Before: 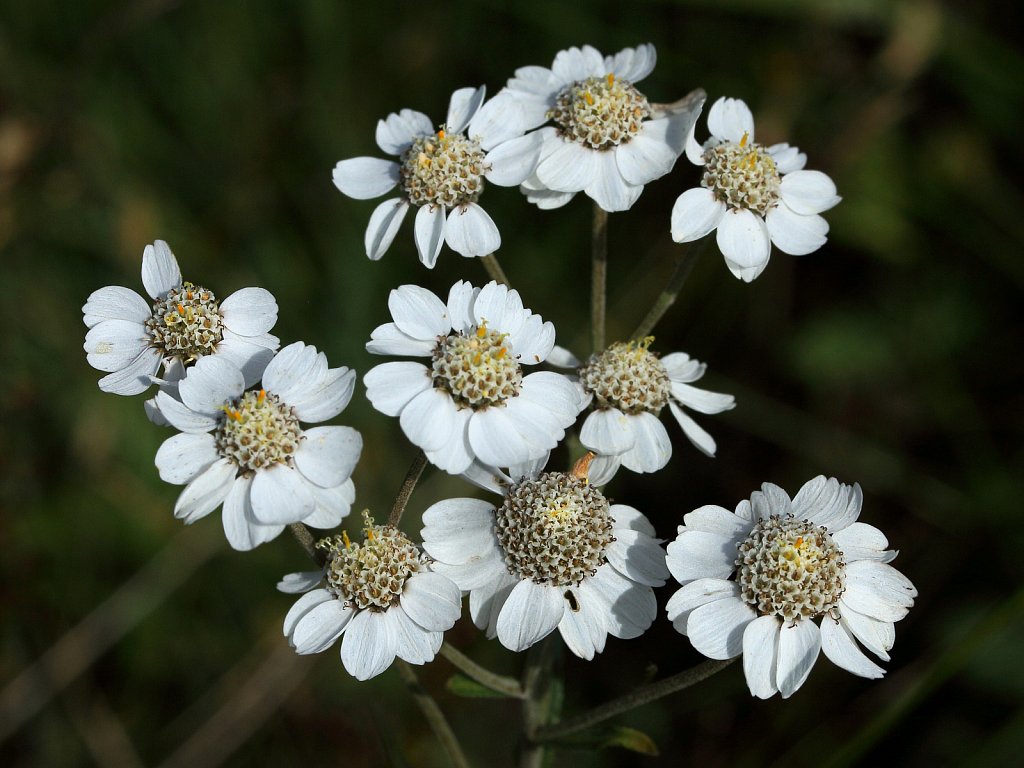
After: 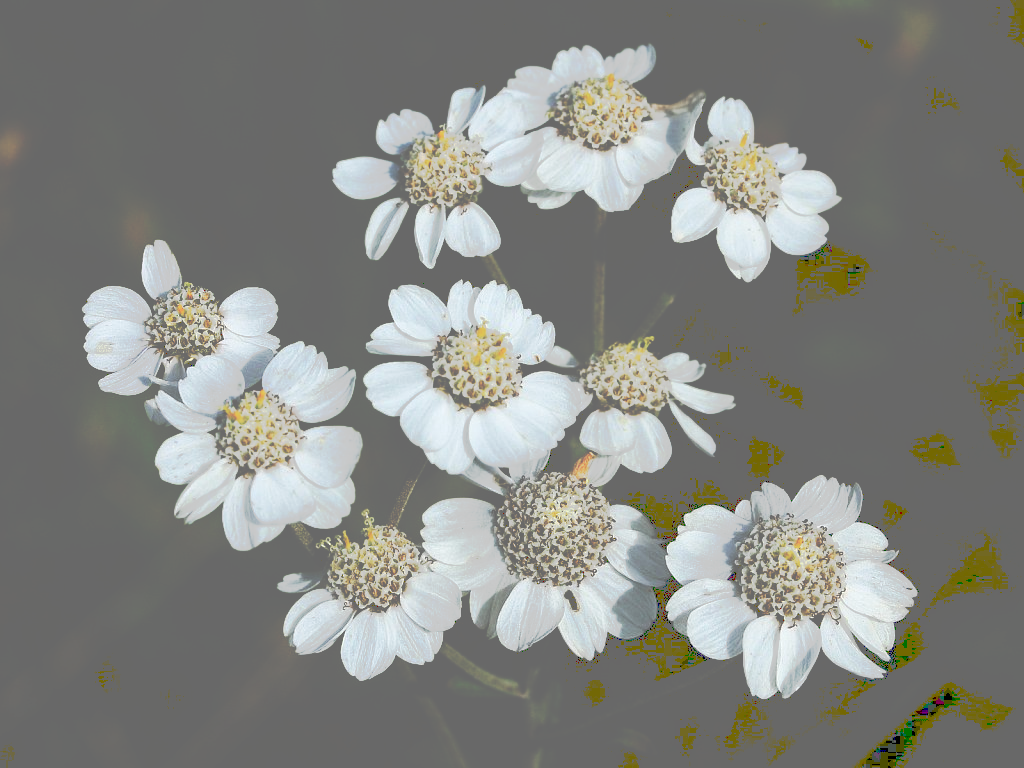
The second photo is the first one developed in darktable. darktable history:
tone curve: curves: ch0 [(0, 0) (0.003, 0.437) (0.011, 0.438) (0.025, 0.441) (0.044, 0.441) (0.069, 0.441) (0.1, 0.444) (0.136, 0.447) (0.177, 0.452) (0.224, 0.457) (0.277, 0.466) (0.335, 0.485) (0.399, 0.514) (0.468, 0.558) (0.543, 0.616) (0.623, 0.686) (0.709, 0.76) (0.801, 0.803) (0.898, 0.825) (1, 1)], preserve colors none
base curve: curves: ch0 [(0, 0) (0.036, 0.025) (0.121, 0.166) (0.206, 0.329) (0.605, 0.79) (1, 1)], preserve colors none
